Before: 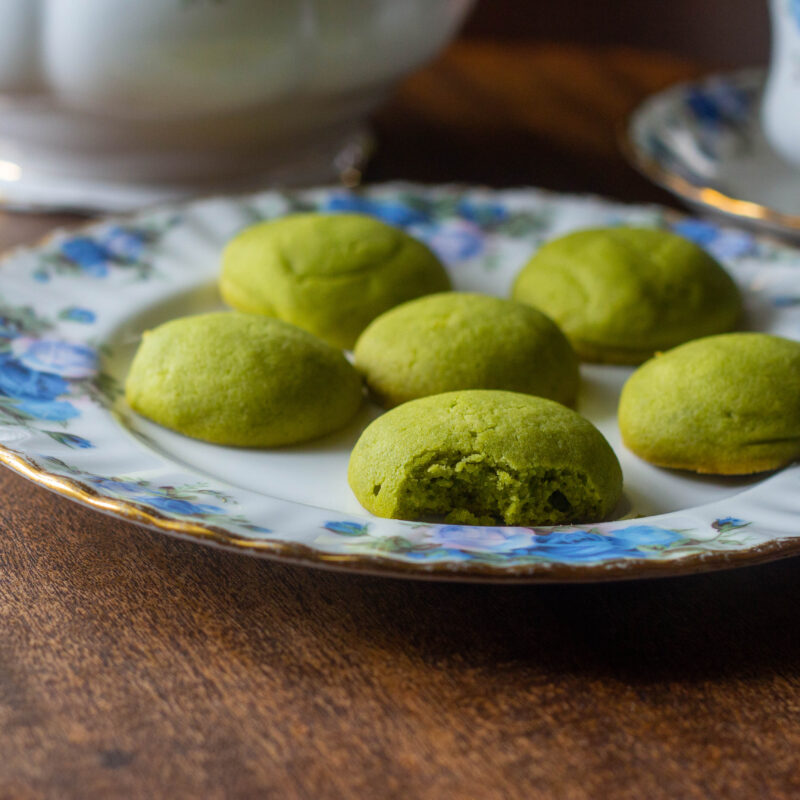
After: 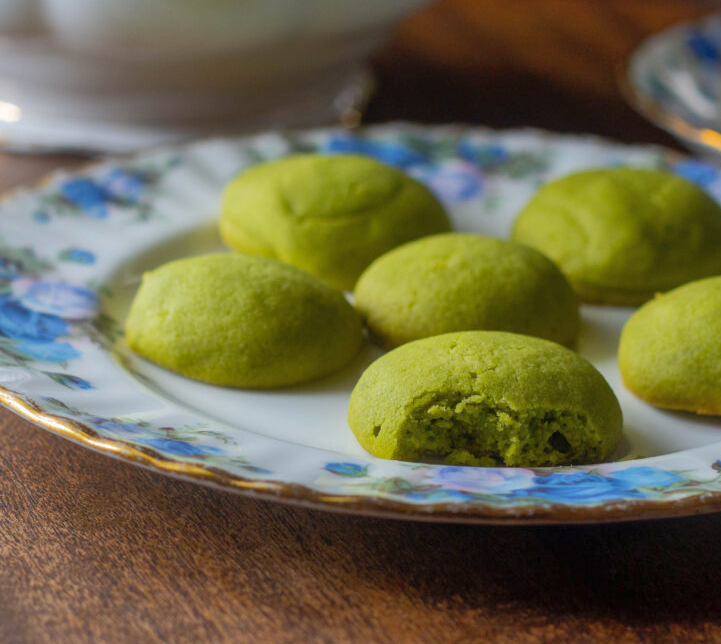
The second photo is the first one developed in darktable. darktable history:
crop: top 7.437%, right 9.759%, bottom 12.045%
shadows and highlights: on, module defaults
